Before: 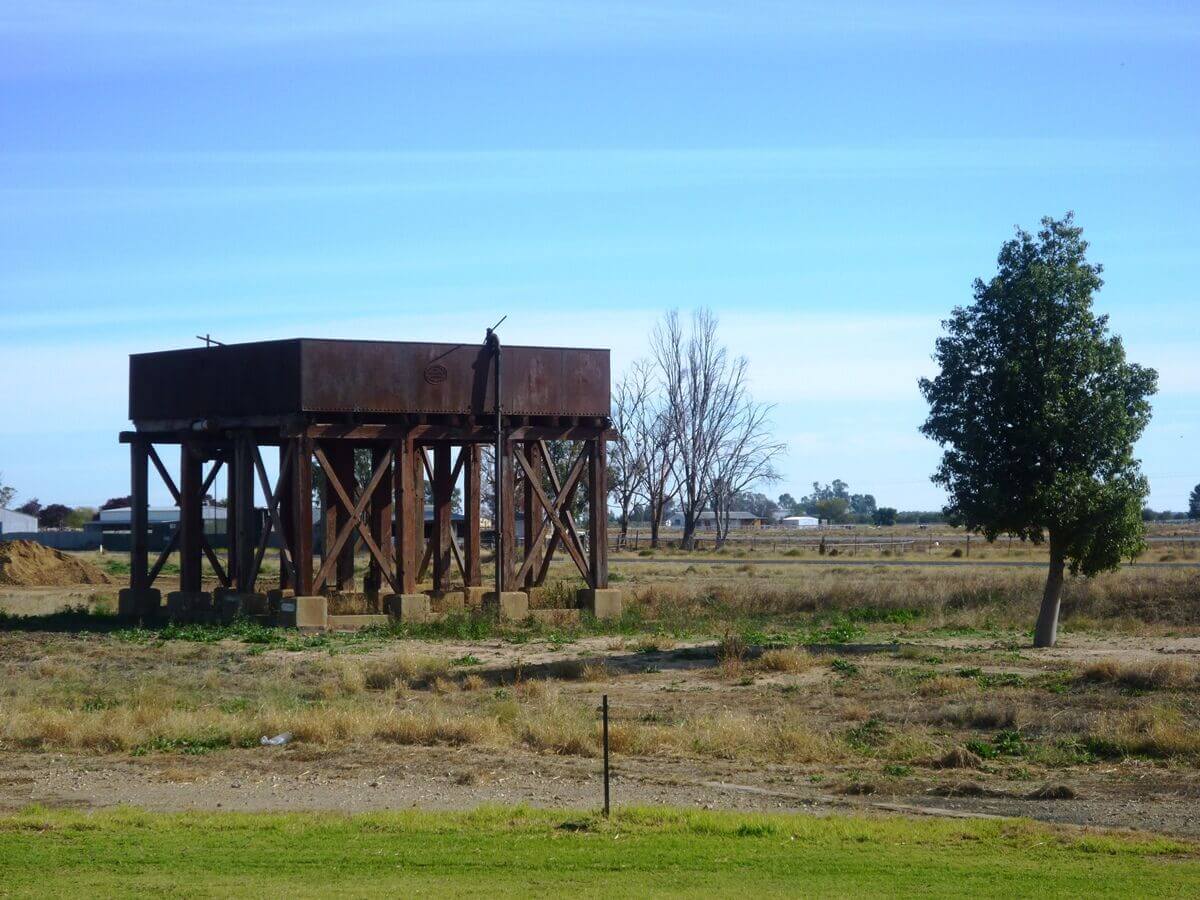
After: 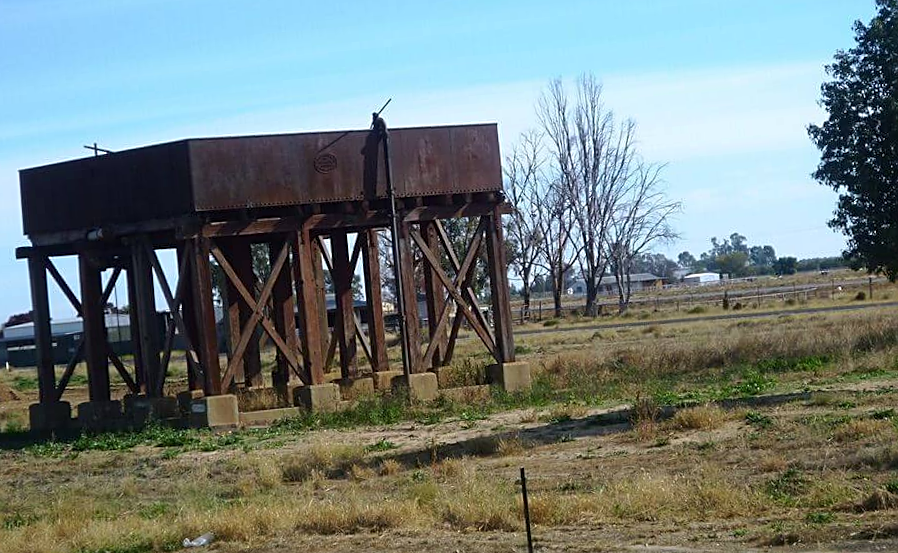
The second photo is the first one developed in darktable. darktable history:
exposure: compensate highlight preservation false
sharpen: on, module defaults
rotate and perspective: rotation -4.98°, automatic cropping off
crop: left 11.123%, top 27.61%, right 18.3%, bottom 17.034%
